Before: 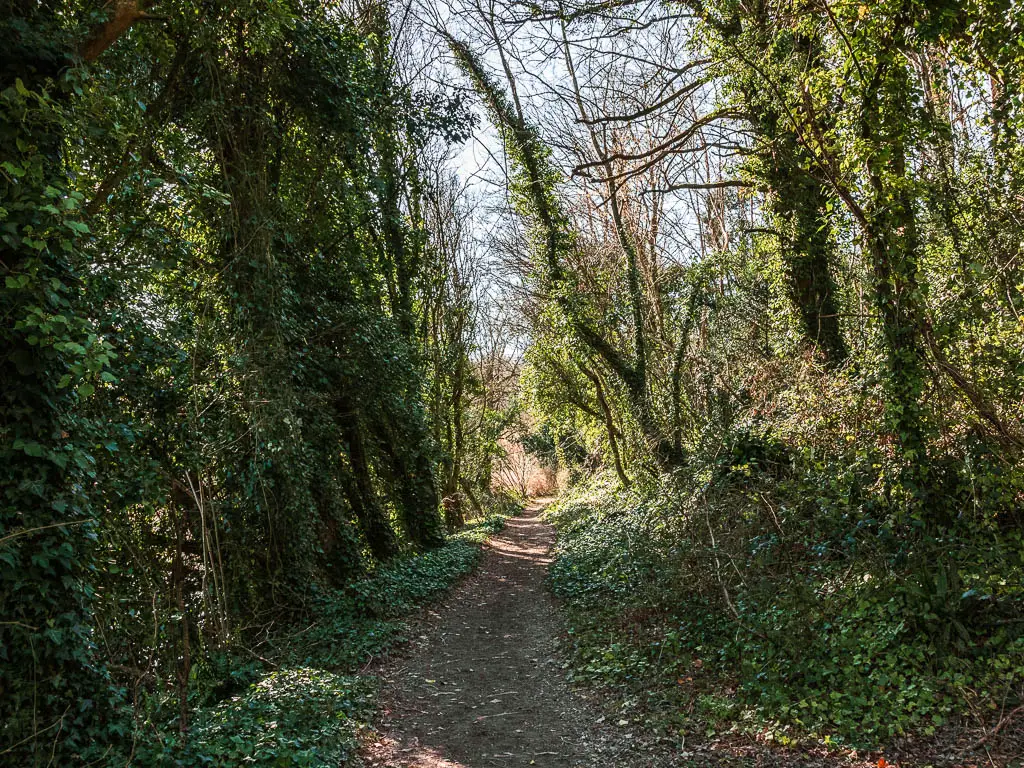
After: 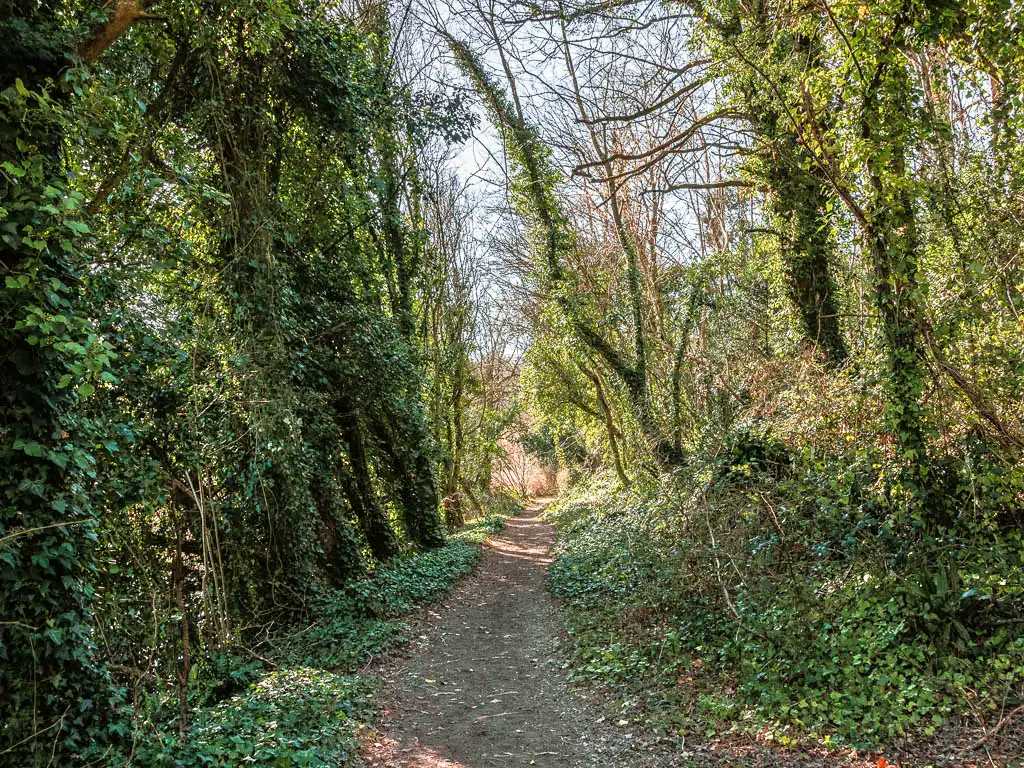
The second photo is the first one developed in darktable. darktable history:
tone equalizer: -7 EV 0.141 EV, -6 EV 0.596 EV, -5 EV 1.18 EV, -4 EV 1.36 EV, -3 EV 1.15 EV, -2 EV 0.6 EV, -1 EV 0.152 EV
